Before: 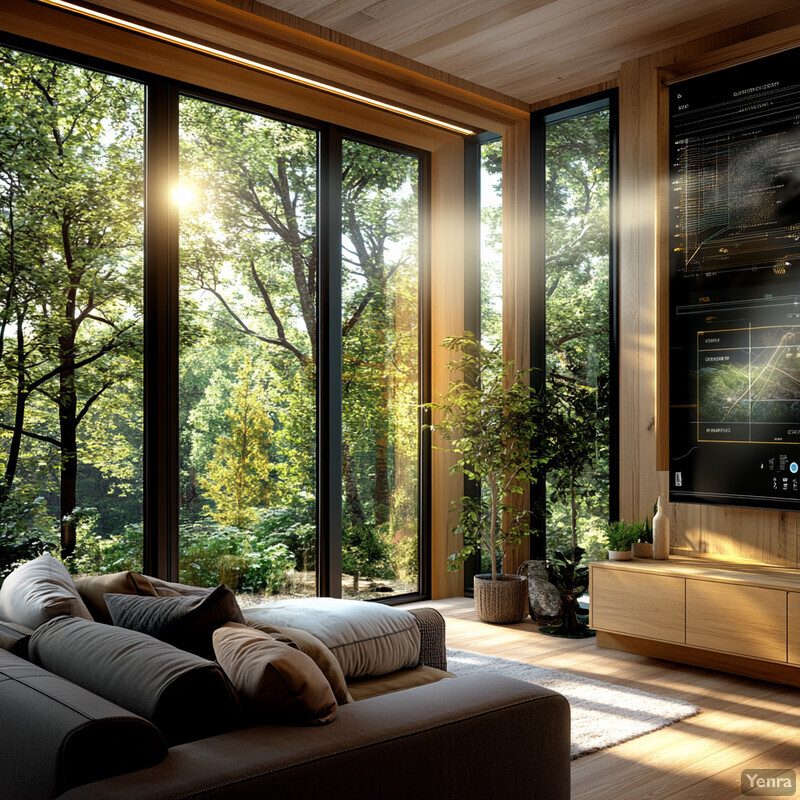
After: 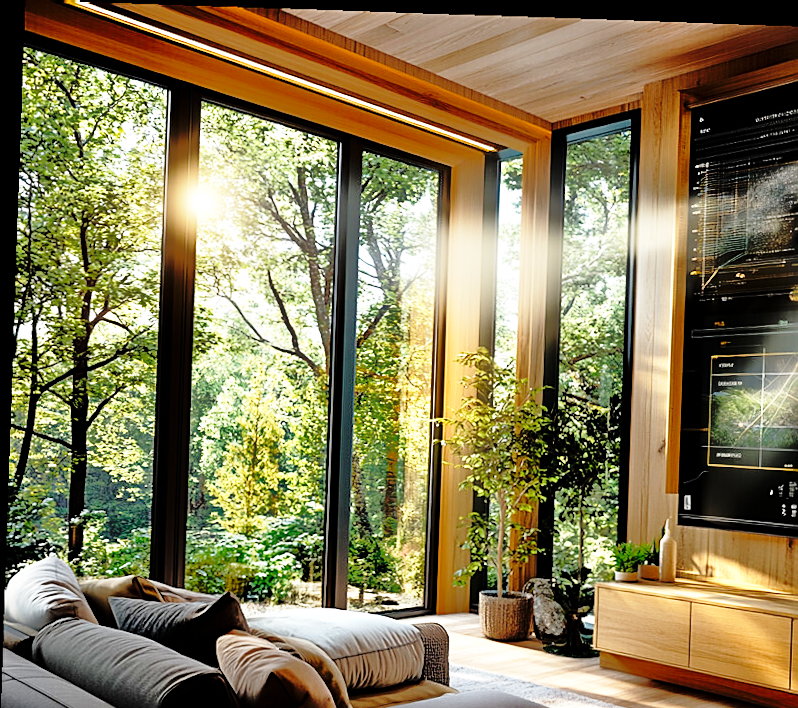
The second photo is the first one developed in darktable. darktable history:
crop and rotate: angle 0.2°, left 0.275%, right 3.127%, bottom 14.18%
rotate and perspective: rotation 2.17°, automatic cropping off
base curve: curves: ch0 [(0, 0) (0.04, 0.03) (0.133, 0.232) (0.448, 0.748) (0.843, 0.968) (1, 1)], preserve colors none
sharpen: on, module defaults
tone equalizer: -8 EV -0.528 EV, -7 EV -0.319 EV, -6 EV -0.083 EV, -5 EV 0.413 EV, -4 EV 0.985 EV, -3 EV 0.791 EV, -2 EV -0.01 EV, -1 EV 0.14 EV, +0 EV -0.012 EV, smoothing 1
